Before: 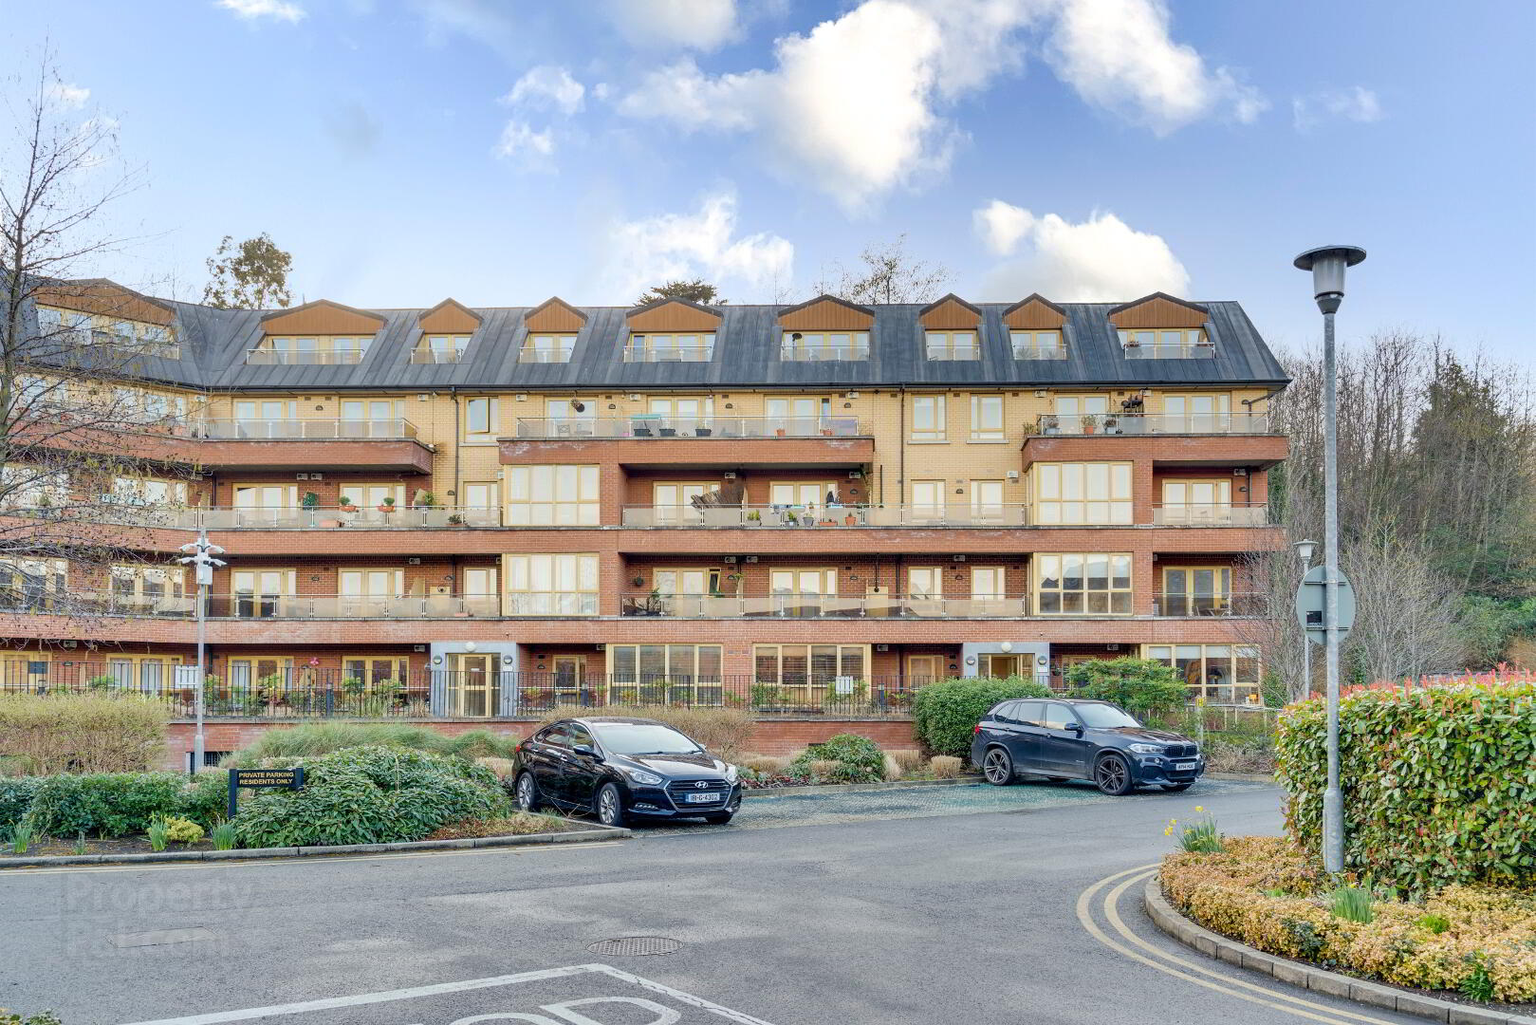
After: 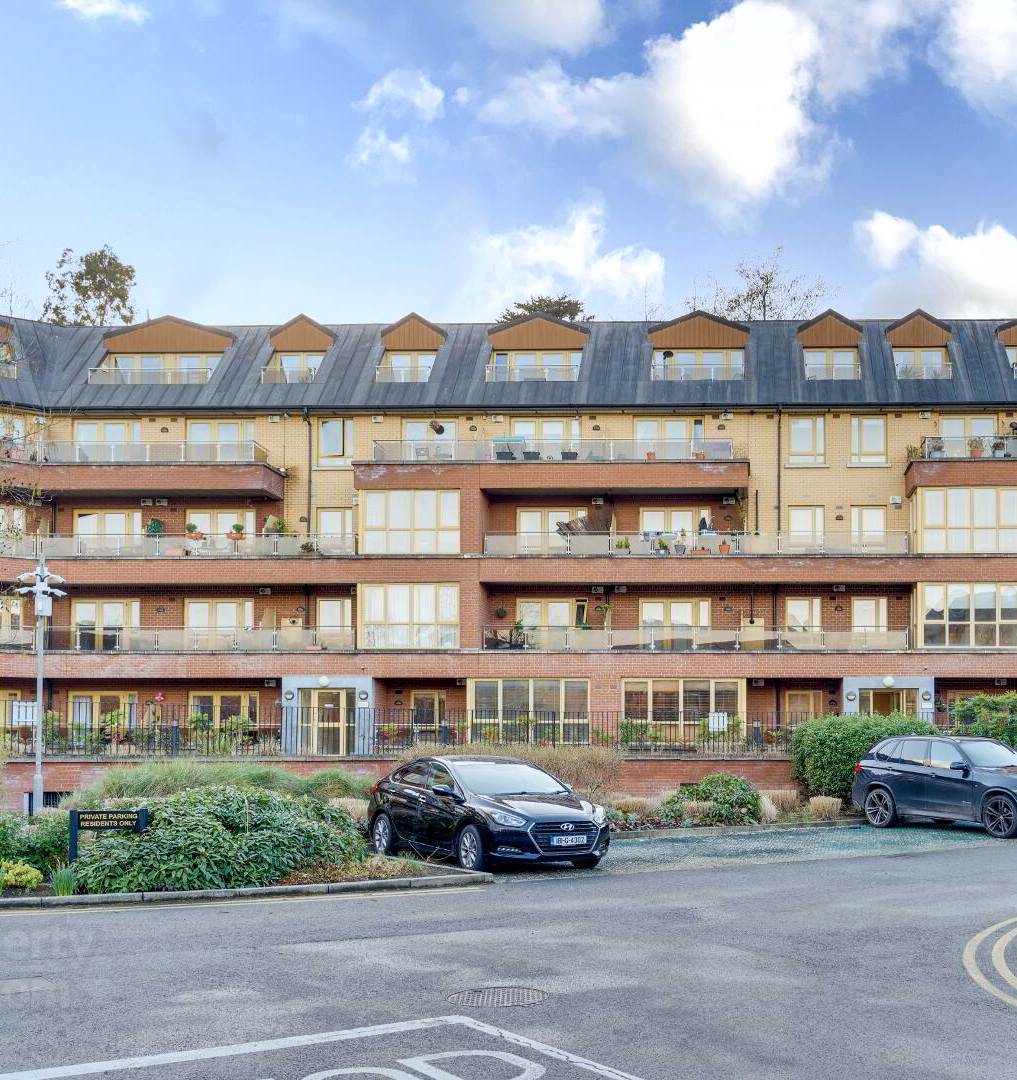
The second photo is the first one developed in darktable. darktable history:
crop: left 10.644%, right 26.528%
local contrast: mode bilateral grid, contrast 20, coarseness 50, detail 120%, midtone range 0.2
white balance: red 0.98, blue 1.034
